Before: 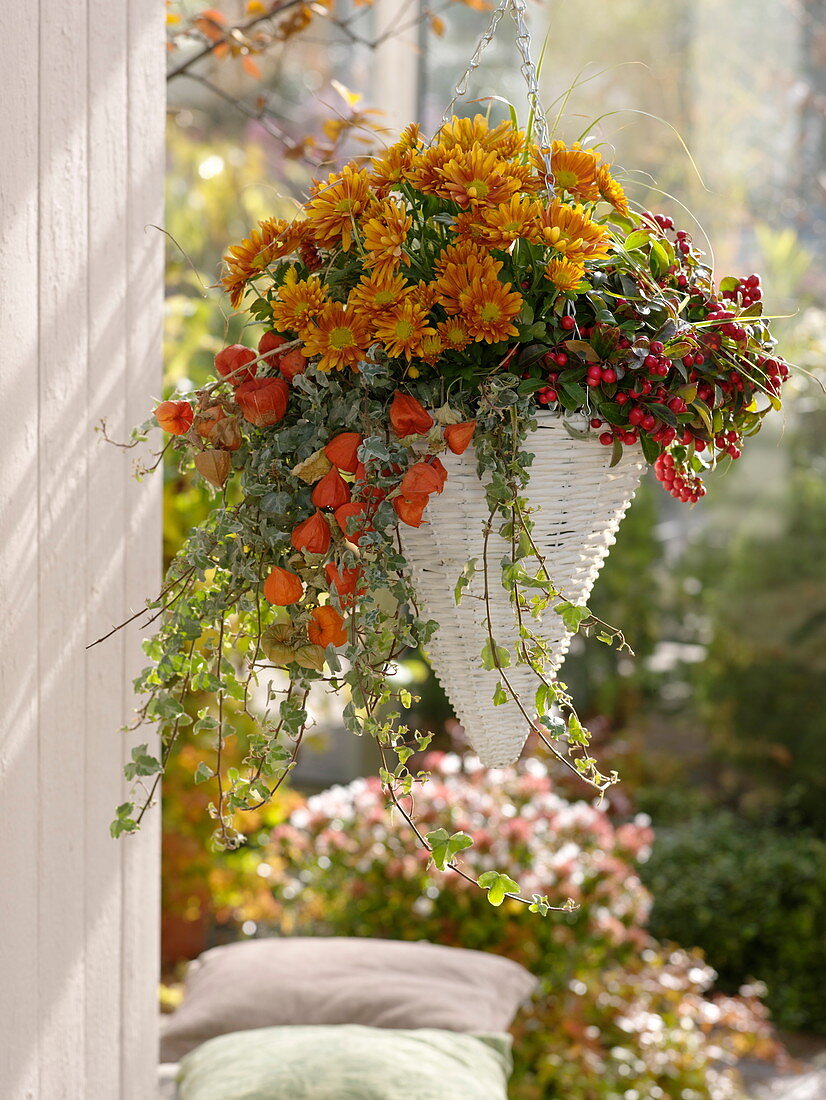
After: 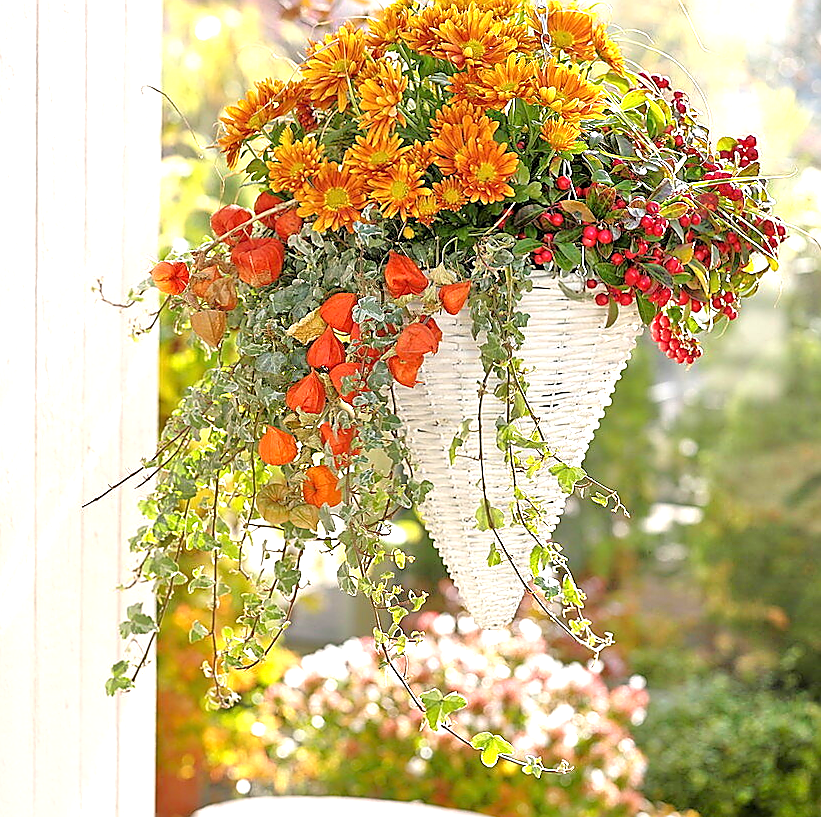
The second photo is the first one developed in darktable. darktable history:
rotate and perspective: rotation 0.192°, lens shift (horizontal) -0.015, crop left 0.005, crop right 0.996, crop top 0.006, crop bottom 0.99
crop and rotate: top 12.5%, bottom 12.5%
tone equalizer: -7 EV 0.15 EV, -6 EV 0.6 EV, -5 EV 1.15 EV, -4 EV 1.33 EV, -3 EV 1.15 EV, -2 EV 0.6 EV, -1 EV 0.15 EV, mask exposure compensation -0.5 EV
sharpen: radius 1.4, amount 1.25, threshold 0.7
exposure: exposure 1 EV, compensate highlight preservation false
